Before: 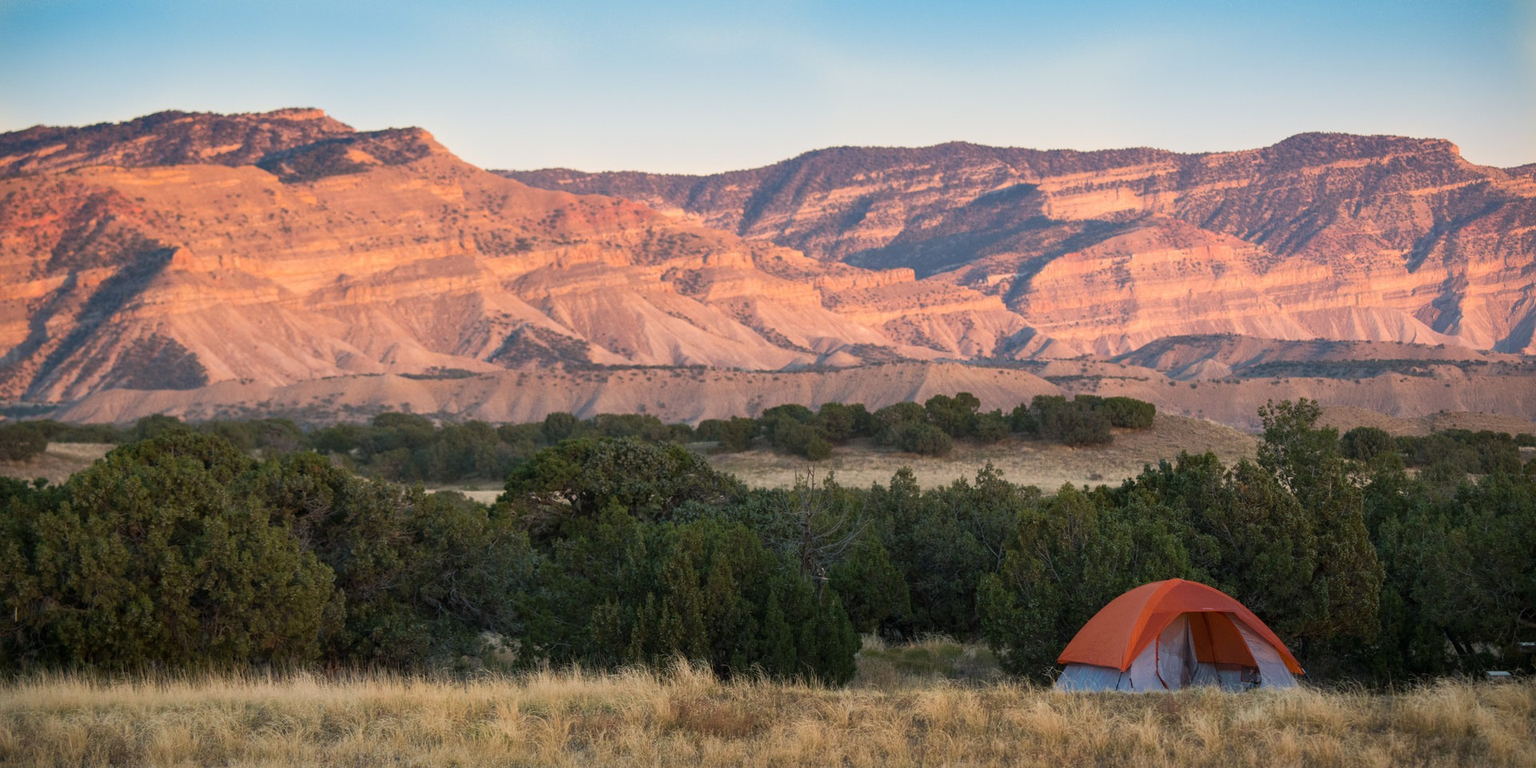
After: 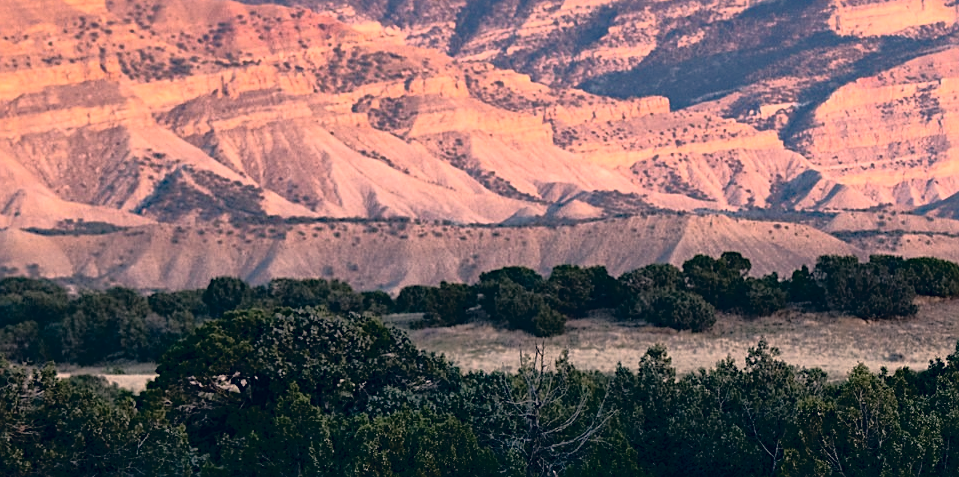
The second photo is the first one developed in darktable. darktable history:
color correction: highlights a* 14.26, highlights b* 6.03, shadows a* -5.98, shadows b* -15.8, saturation 0.861
haze removal: compatibility mode true, adaptive false
sharpen: on, module defaults
contrast brightness saturation: contrast 0.375, brightness 0.109
exposure: exposure -0.15 EV, compensate highlight preservation false
tone equalizer: -8 EV -1.84 EV, -7 EV -1.15 EV, -6 EV -1.64 EV, edges refinement/feathering 500, mask exposure compensation -1.57 EV, preserve details no
crop: left 24.714%, top 24.985%, right 25.334%, bottom 25.279%
shadows and highlights: on, module defaults
